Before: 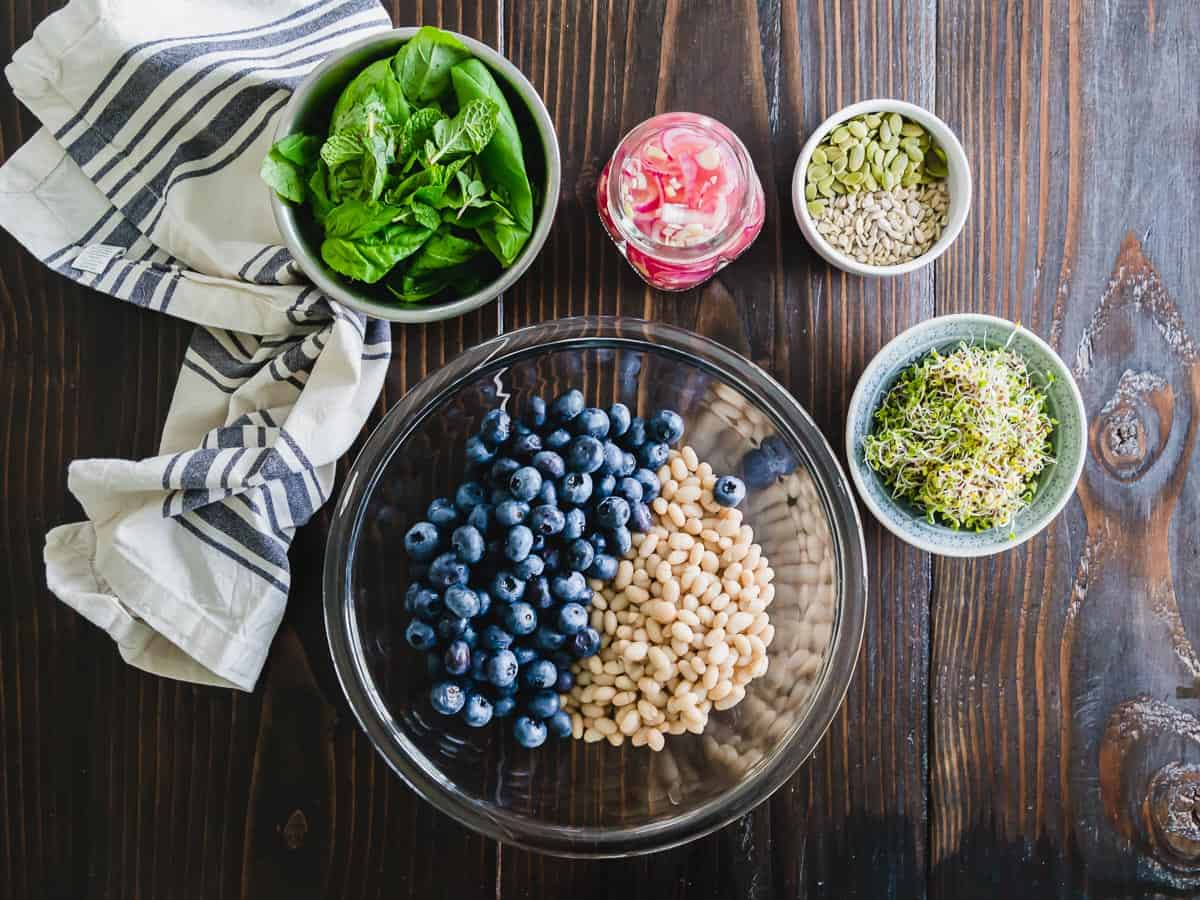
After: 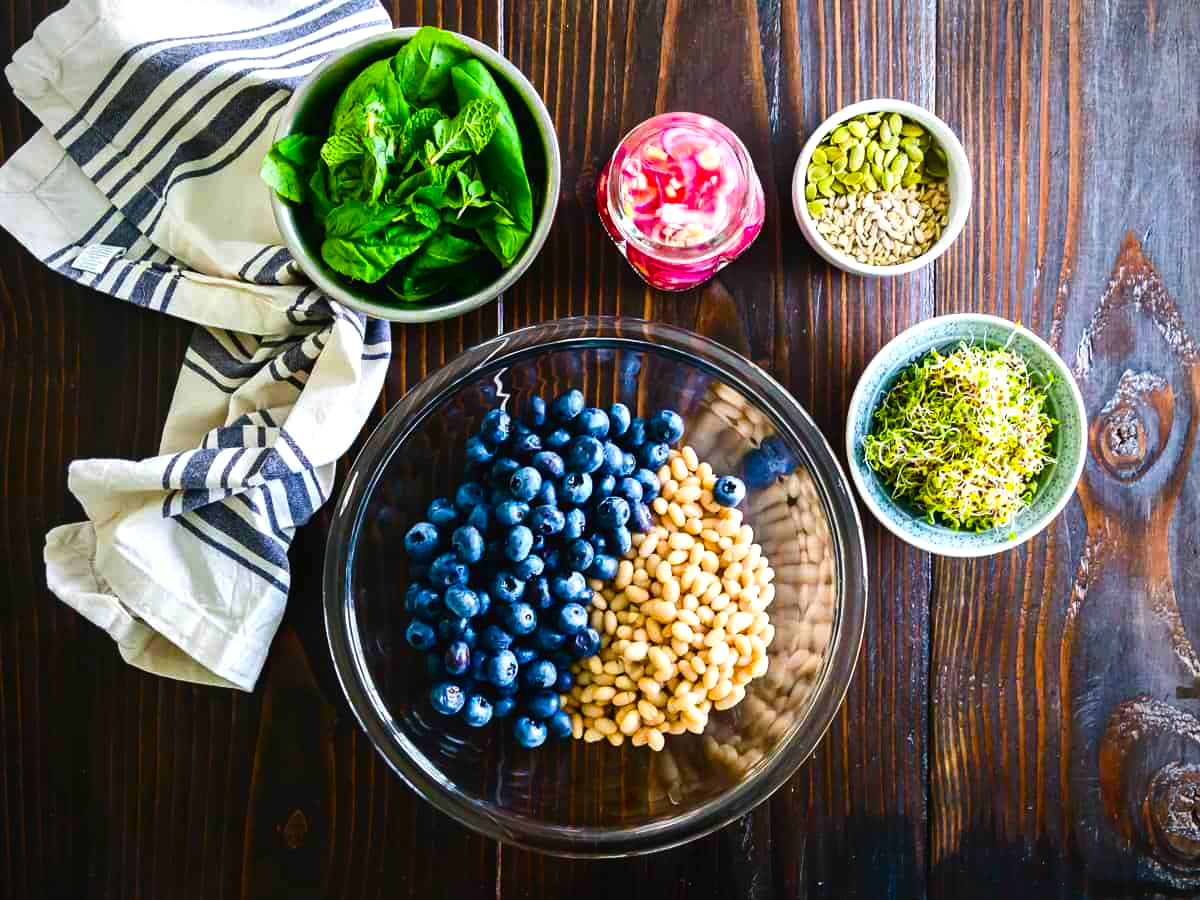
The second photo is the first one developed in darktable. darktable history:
vignetting: fall-off radius 60.92%
tone equalizer: on, module defaults
color balance rgb: linear chroma grading › global chroma 9%, perceptual saturation grading › global saturation 36%, perceptual saturation grading › shadows 35%, perceptual brilliance grading › global brilliance 15%, perceptual brilliance grading › shadows -35%, global vibrance 15%
contrast brightness saturation: contrast 0.08, saturation 0.2
